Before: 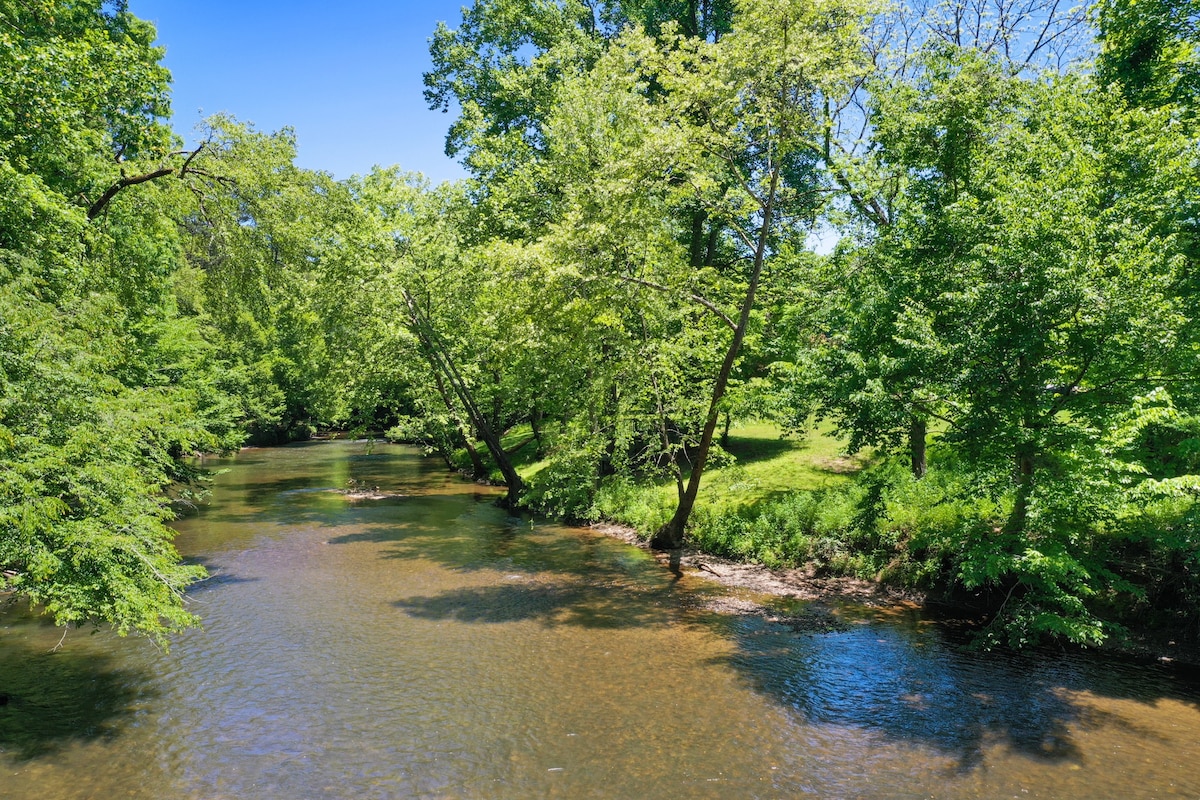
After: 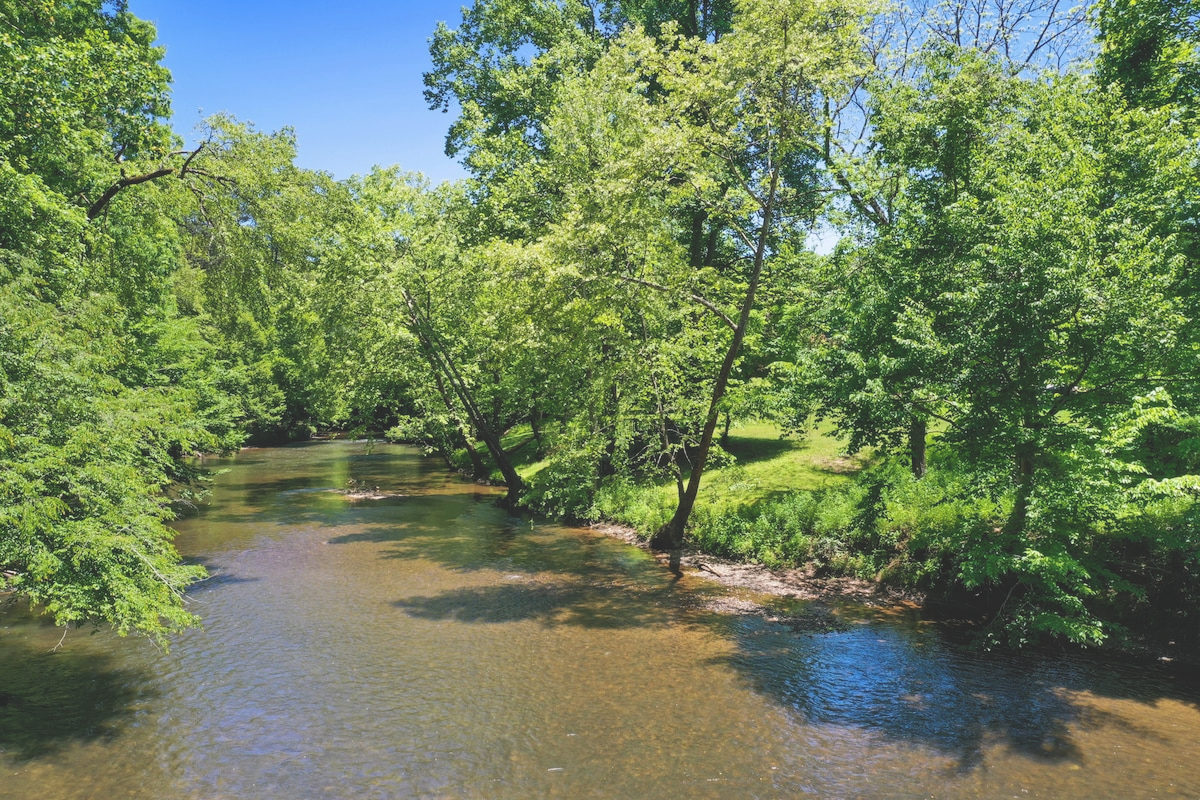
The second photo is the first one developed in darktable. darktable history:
exposure: black level correction -0.022, exposure -0.03 EV, compensate highlight preservation false
